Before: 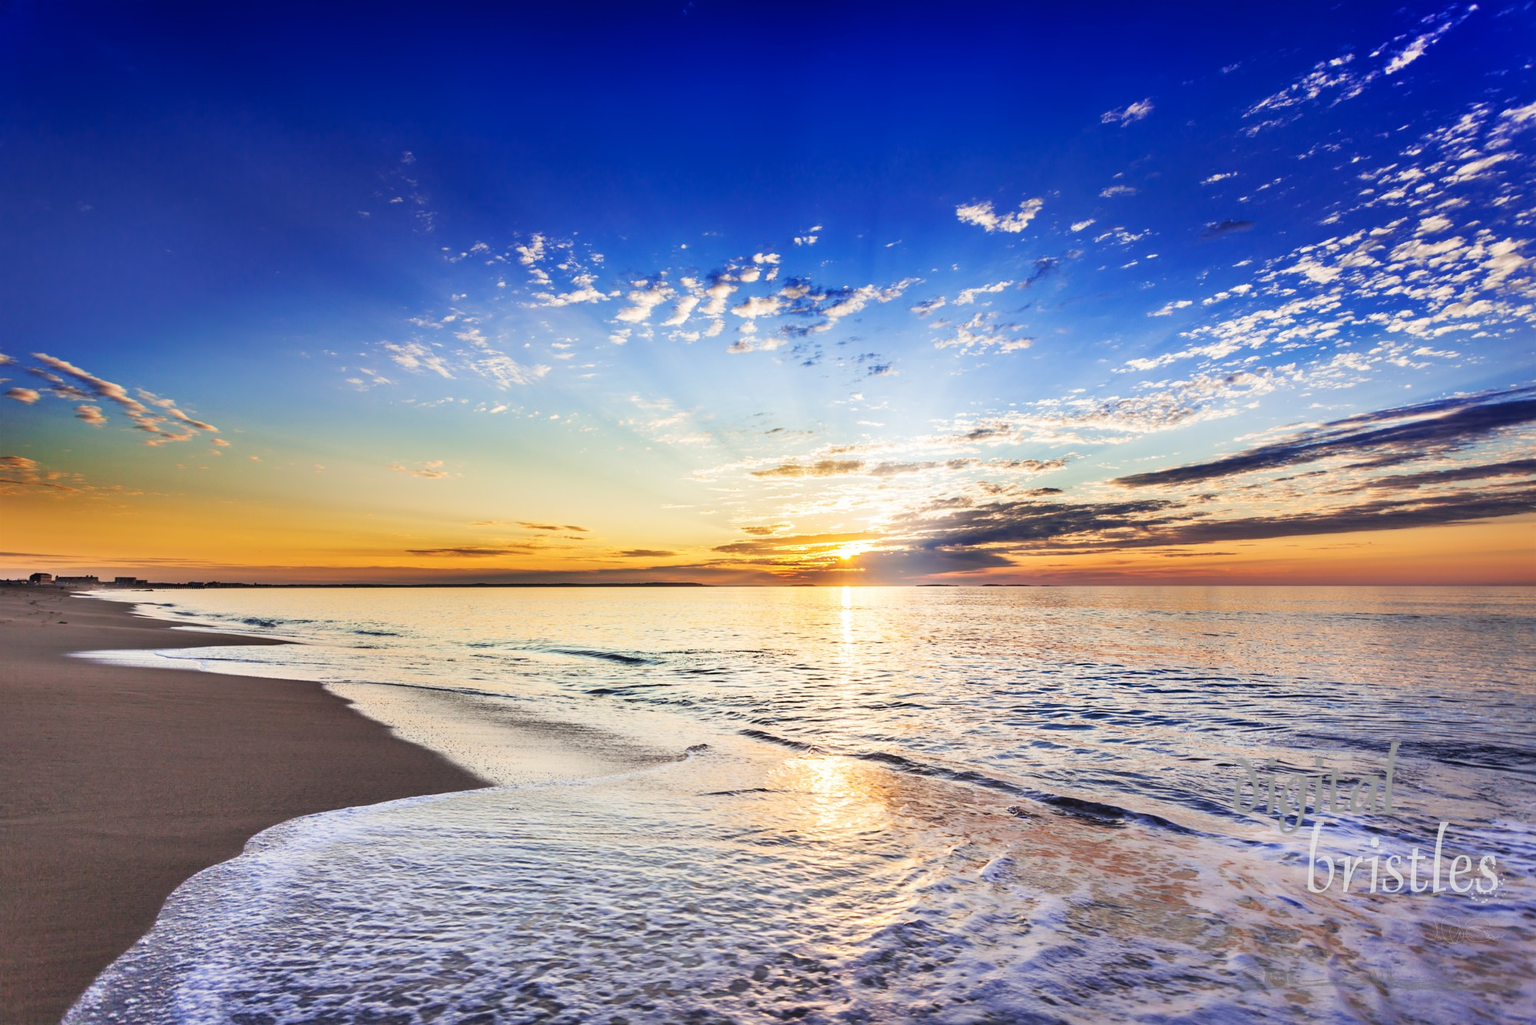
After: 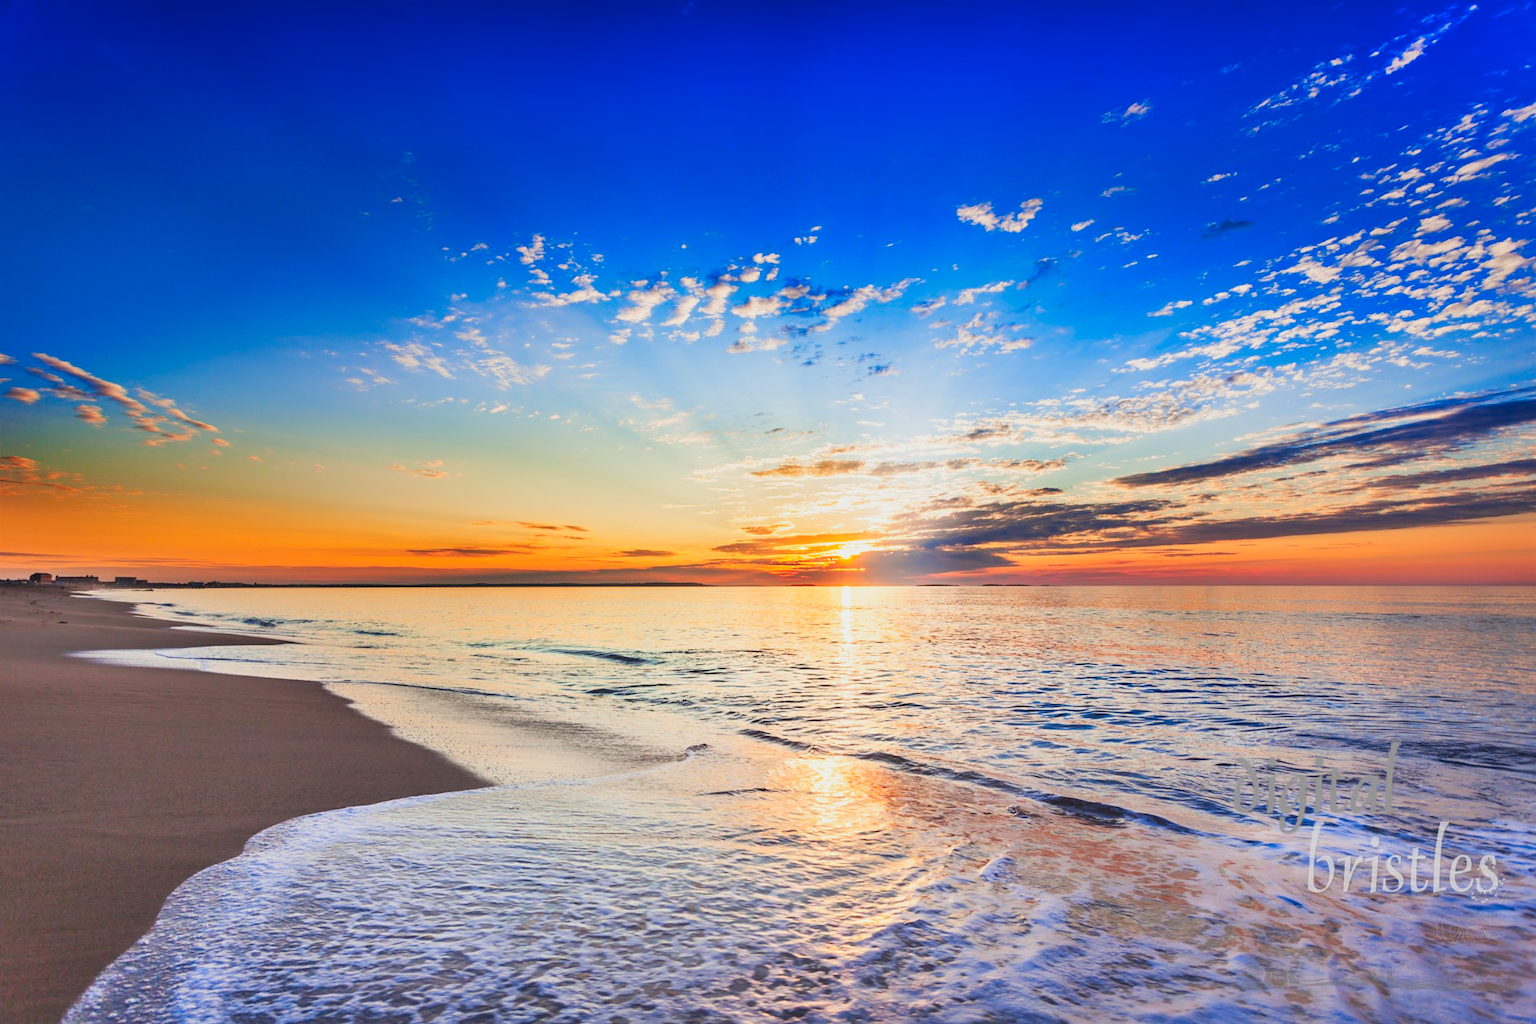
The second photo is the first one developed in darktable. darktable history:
color zones: curves: ch1 [(0.24, 0.629) (0.75, 0.5)]; ch2 [(0.255, 0.454) (0.745, 0.491)]
local contrast: highlights 70%, shadows 69%, detail 83%, midtone range 0.323
